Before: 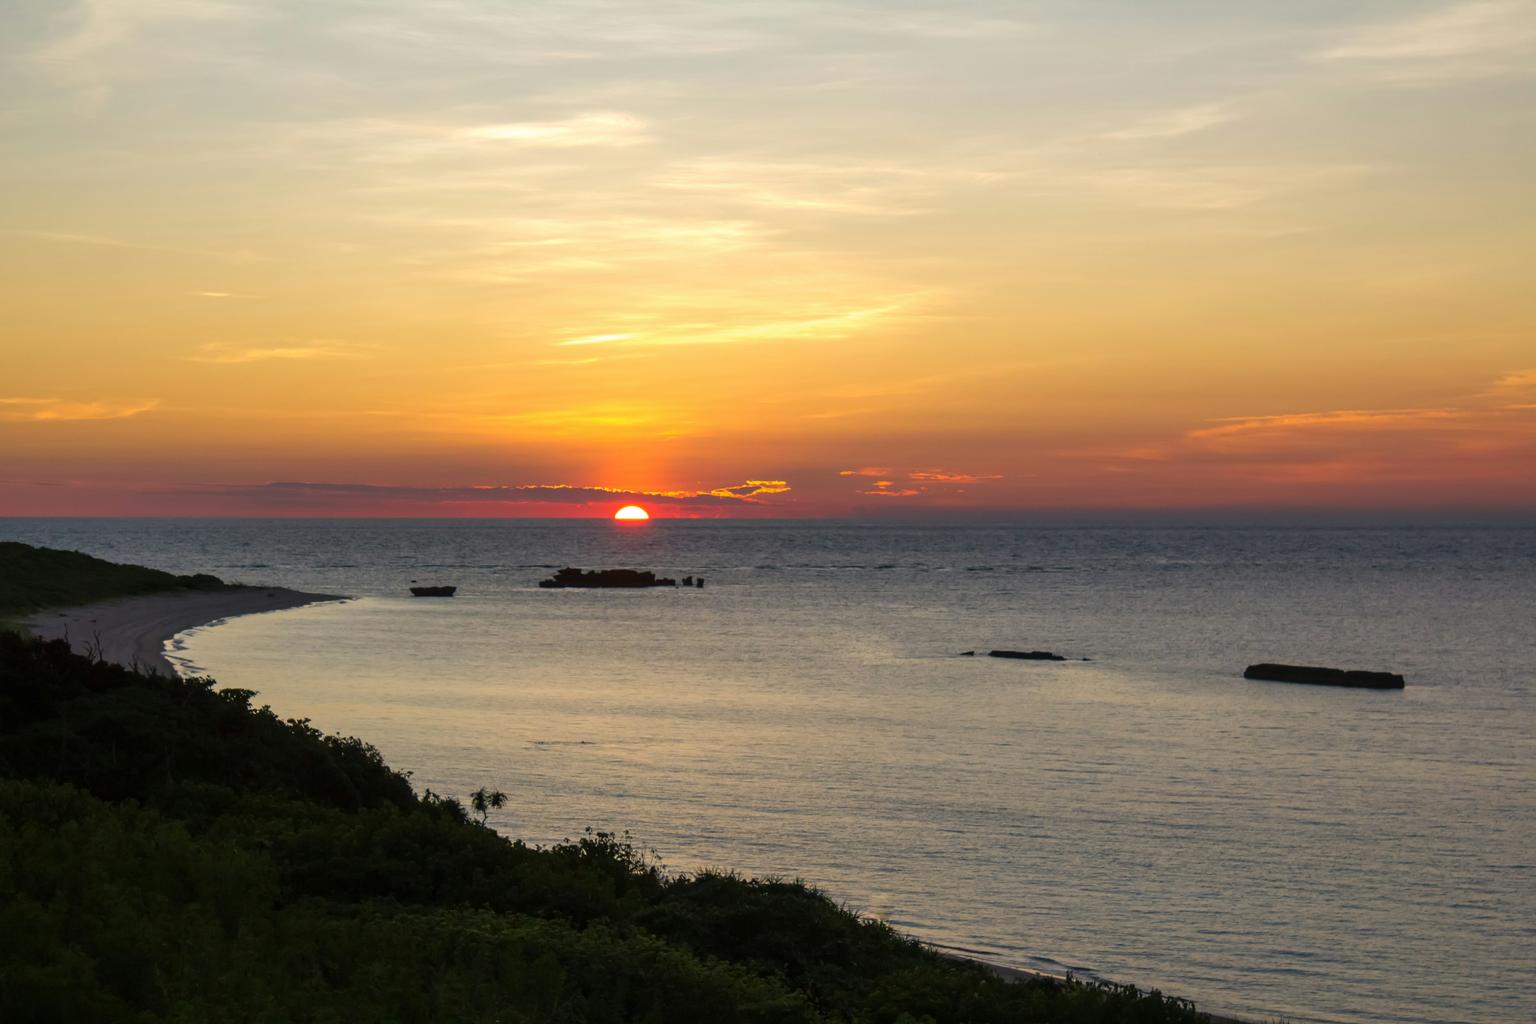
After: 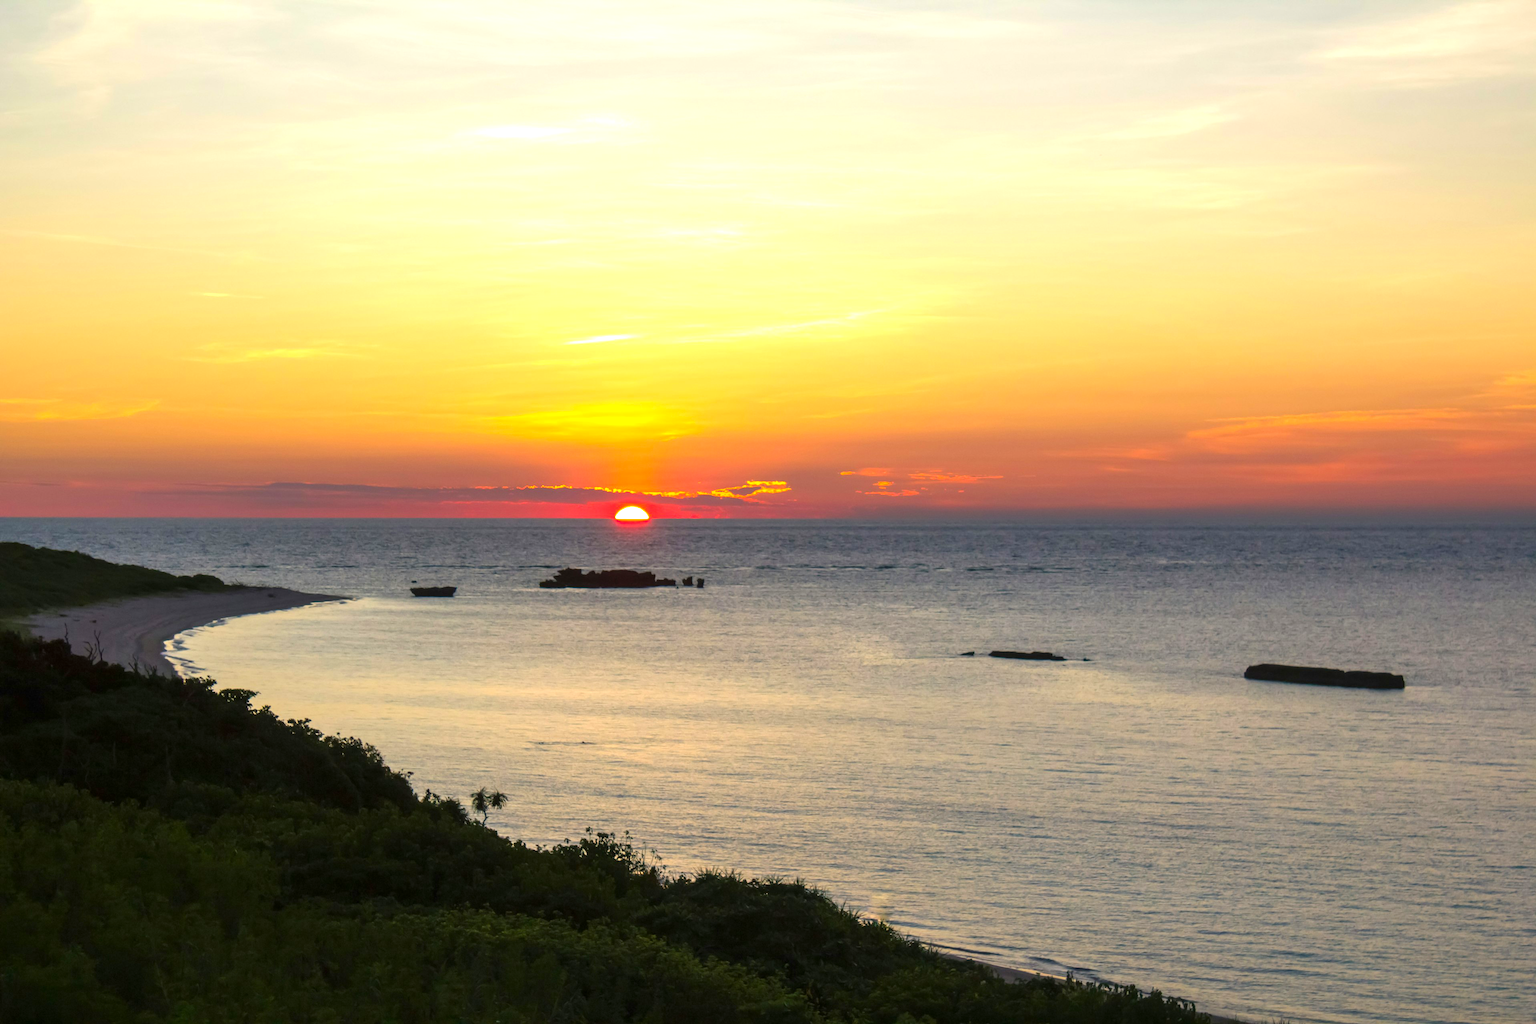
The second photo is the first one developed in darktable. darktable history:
exposure: black level correction 0, exposure 0.701 EV, compensate exposure bias true, compensate highlight preservation false
contrast brightness saturation: contrast 0.035, saturation 0.165
